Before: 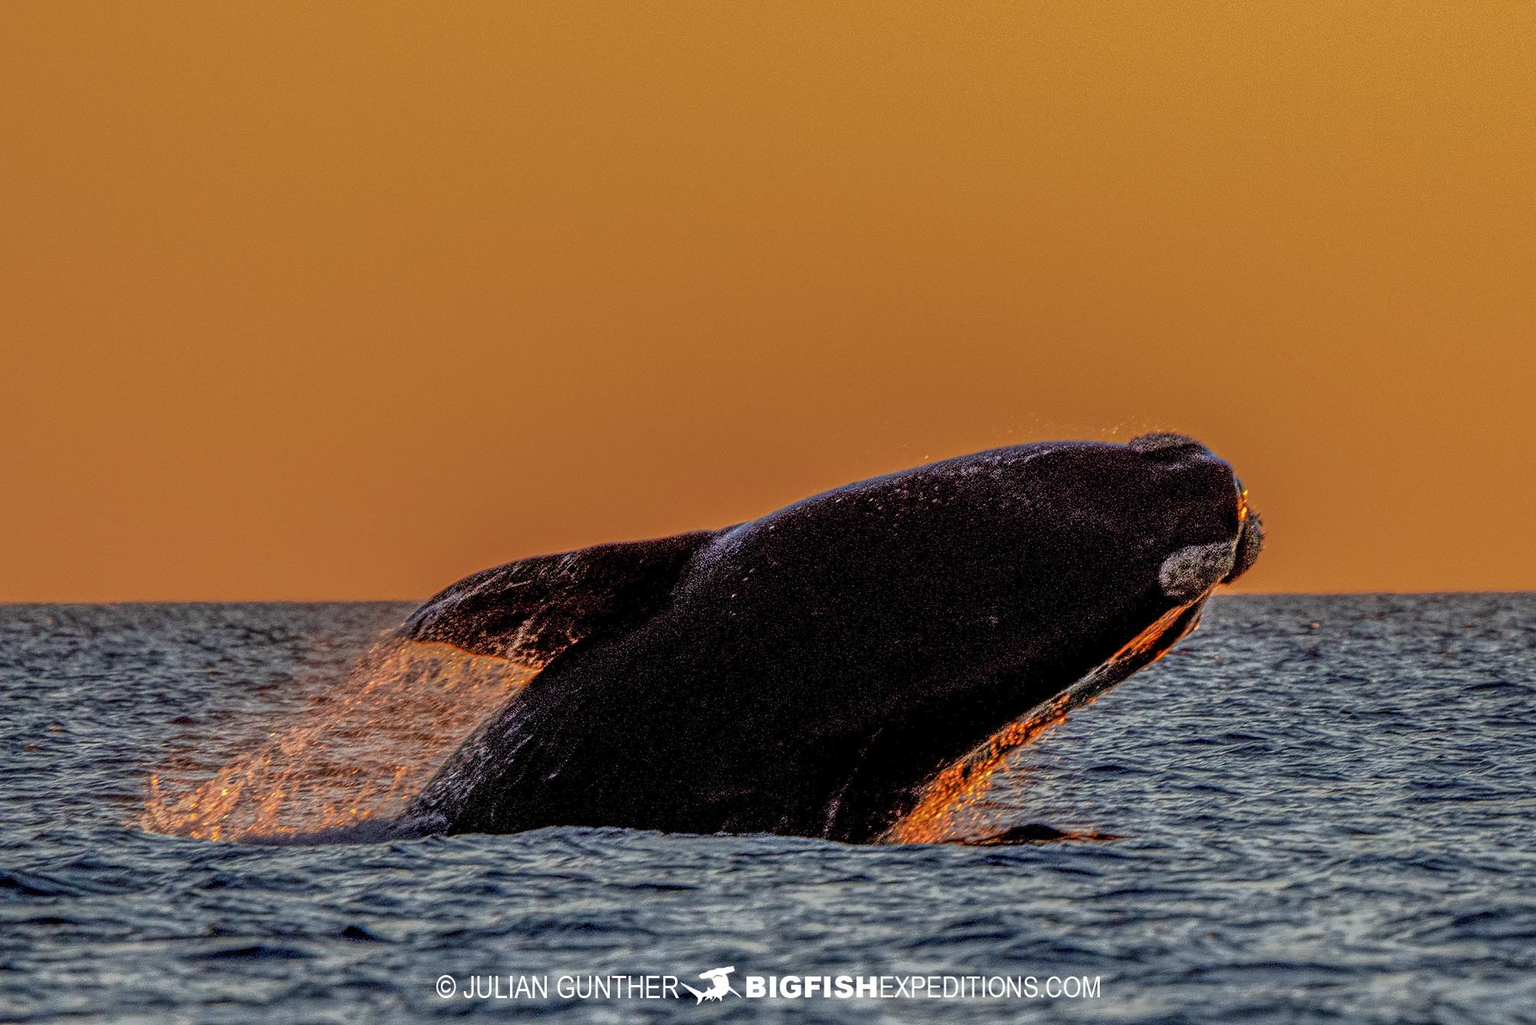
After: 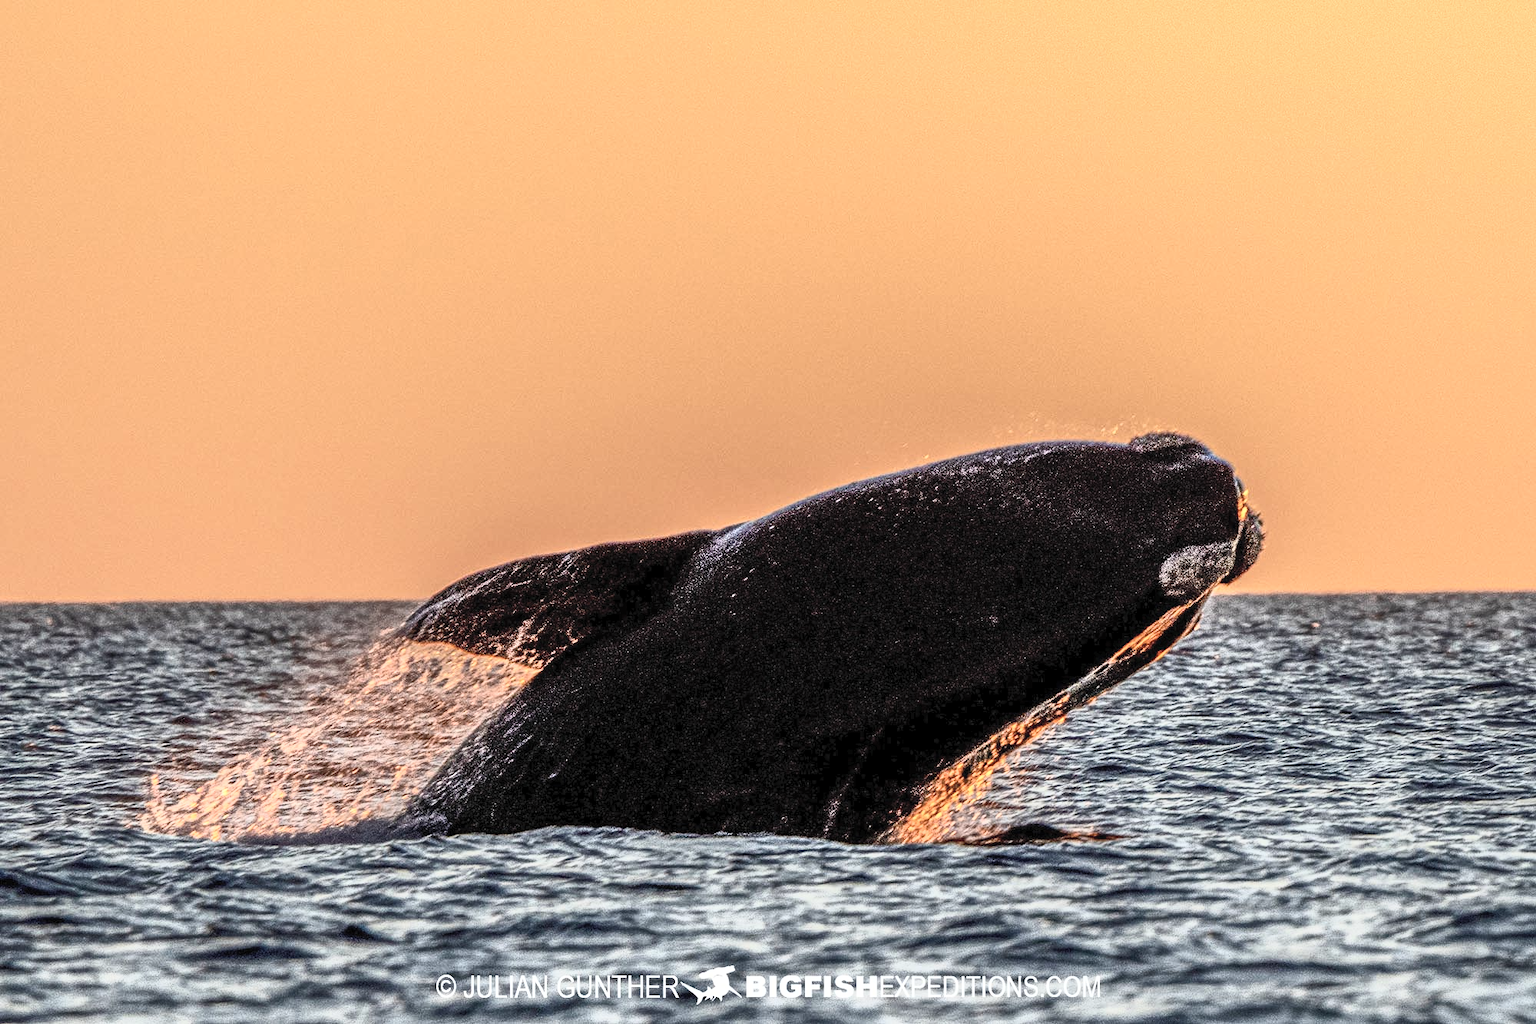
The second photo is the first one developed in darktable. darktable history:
contrast brightness saturation: contrast 0.583, brightness 0.579, saturation -0.338
